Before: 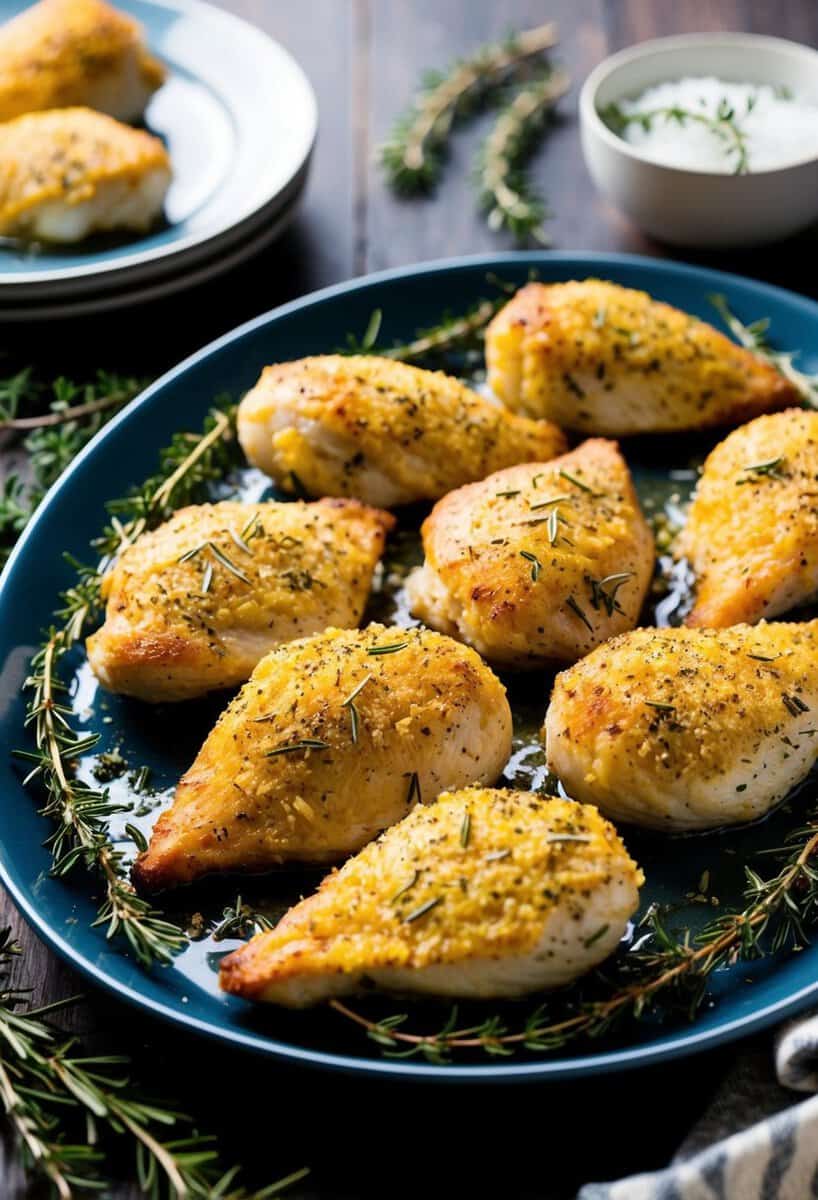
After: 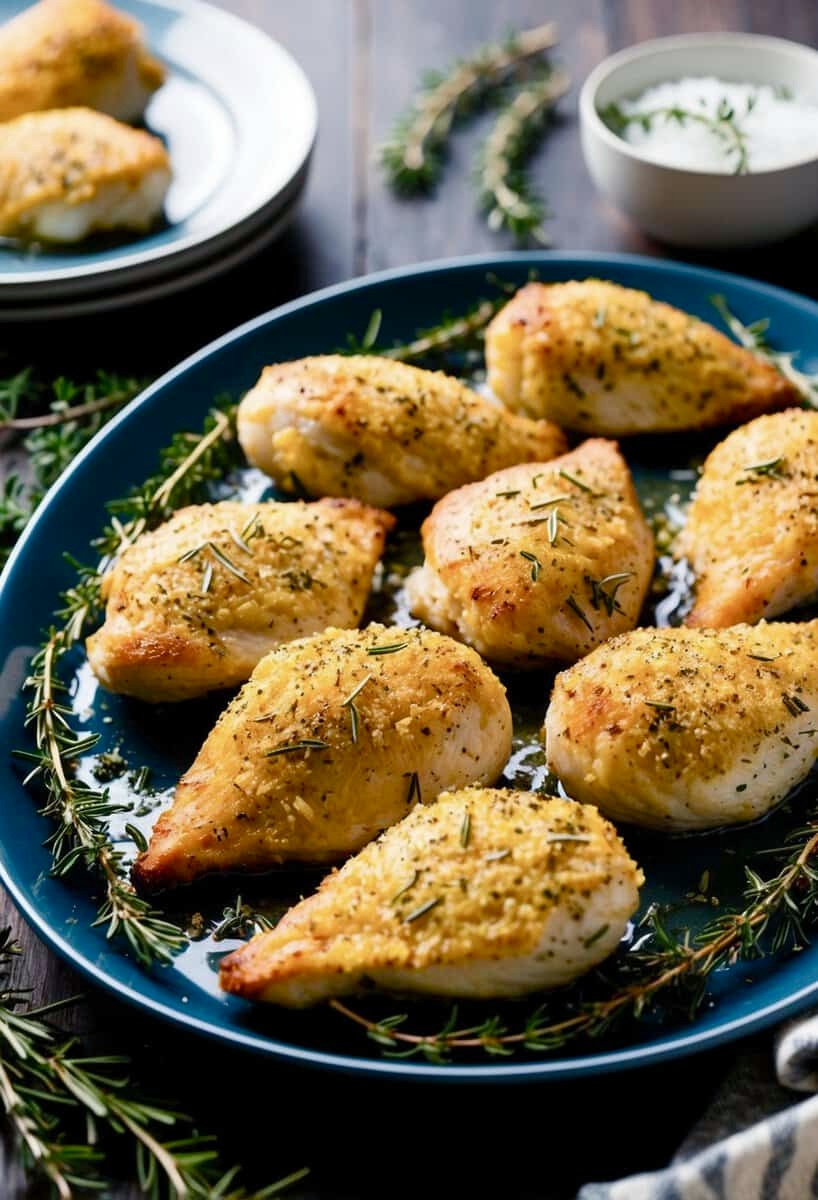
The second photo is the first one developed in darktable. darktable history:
color balance rgb: shadows lift › chroma 1.023%, shadows lift › hue 242.78°, power › hue 71.87°, linear chroma grading › shadows -7.176%, linear chroma grading › highlights -6.019%, linear chroma grading › global chroma -10.205%, linear chroma grading › mid-tones -8.415%, perceptual saturation grading › global saturation 20%, perceptual saturation grading › highlights -25.051%, perceptual saturation grading › shadows 49.636%
